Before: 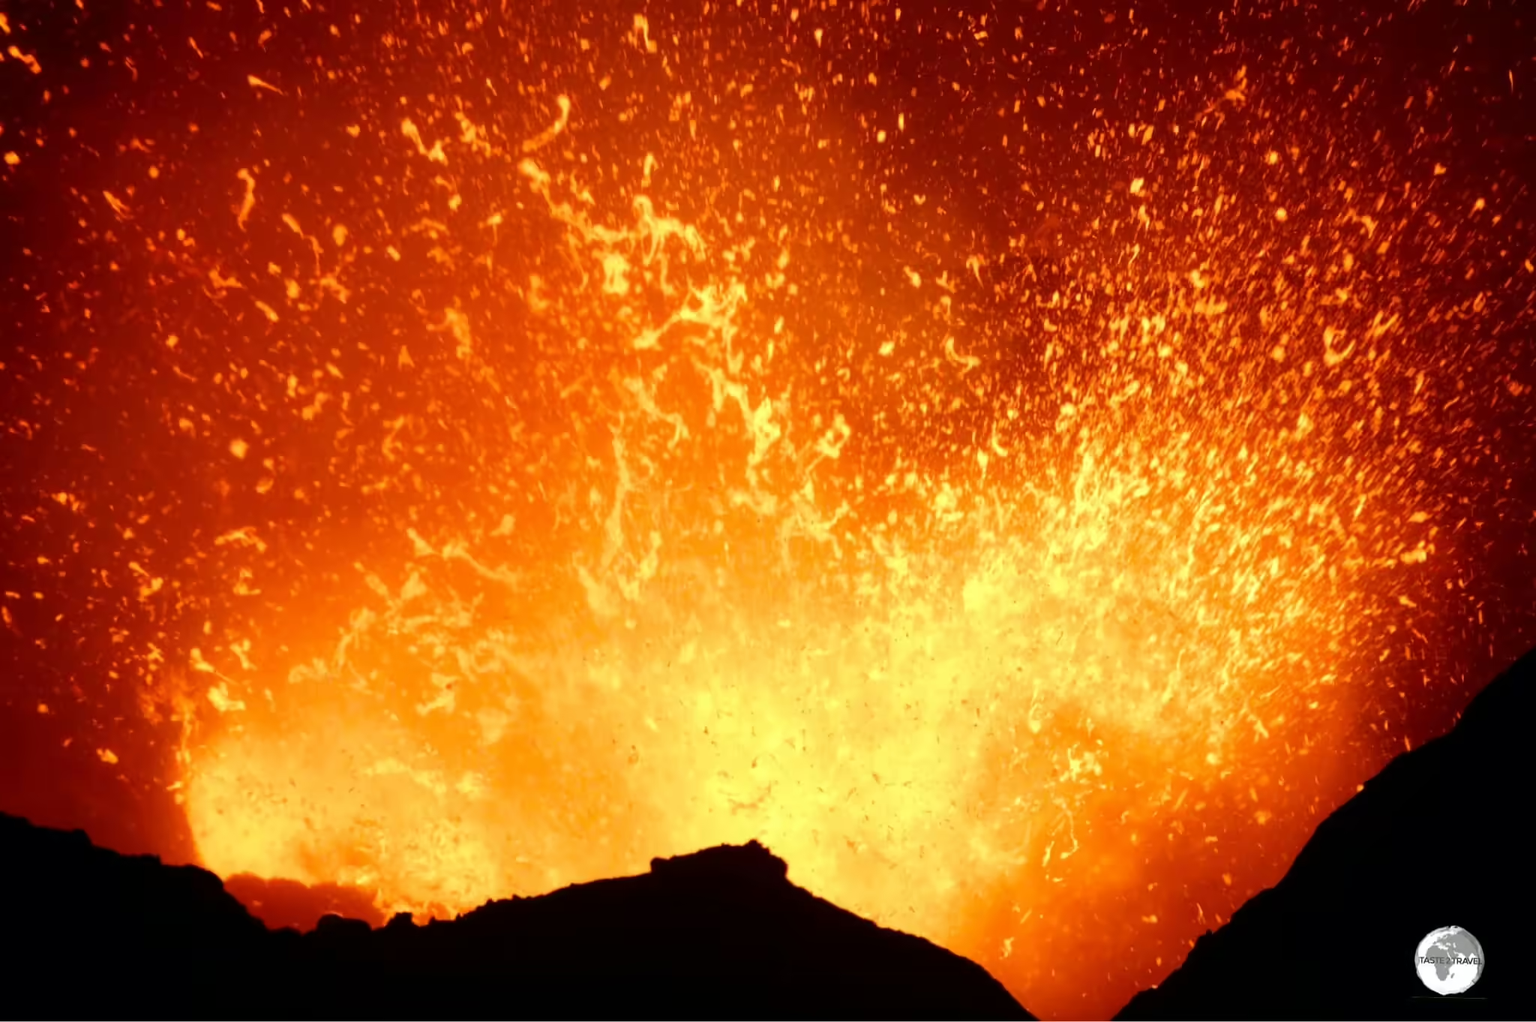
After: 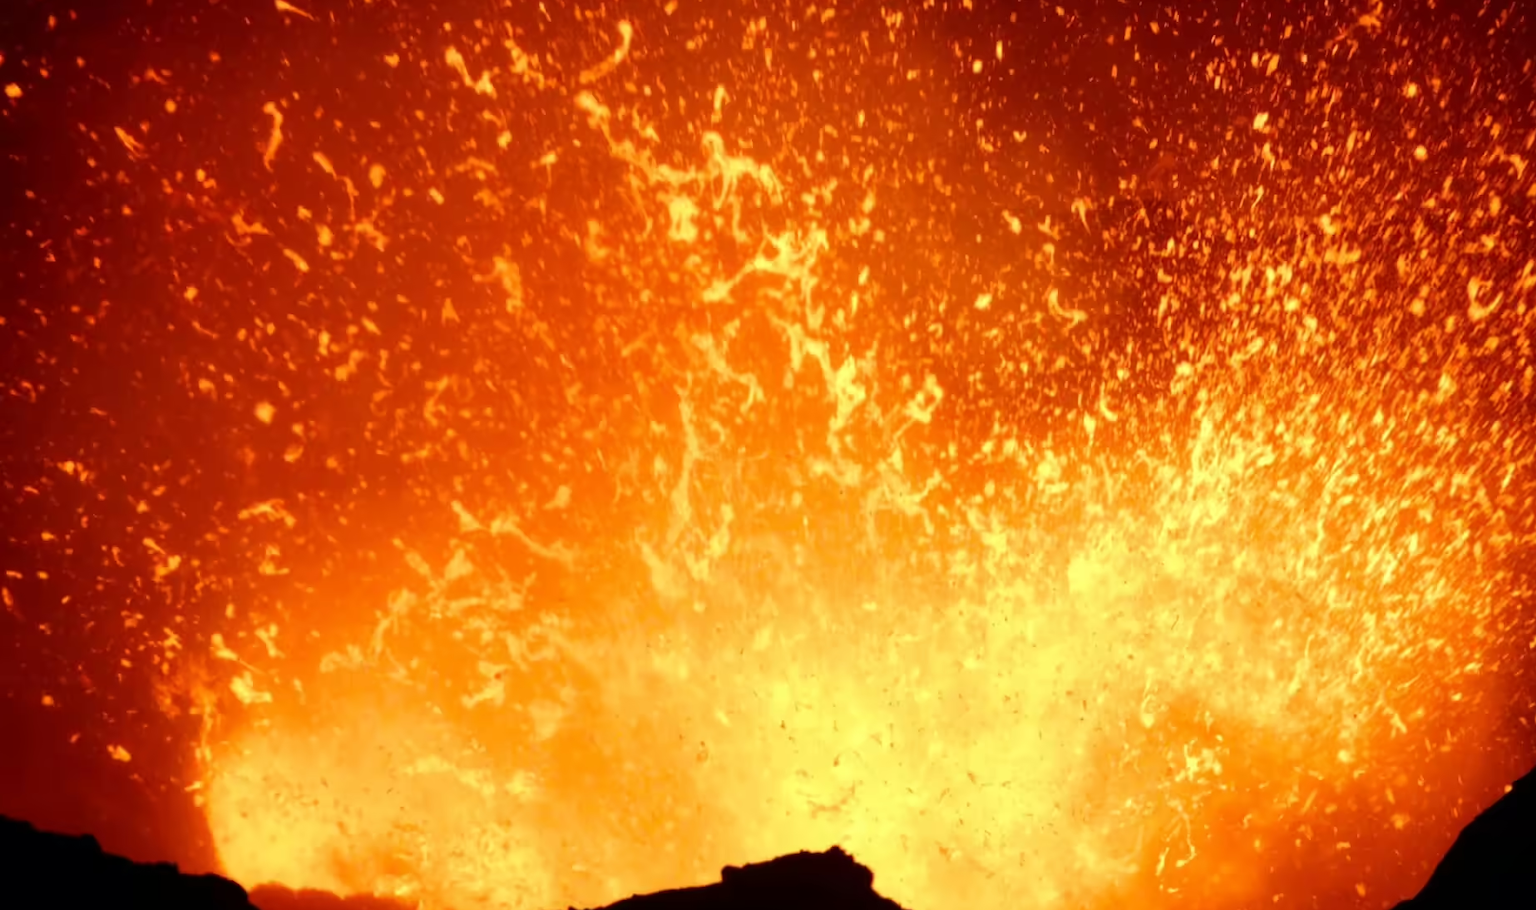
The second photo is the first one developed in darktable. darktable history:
crop: top 7.512%, right 9.768%, bottom 12.041%
